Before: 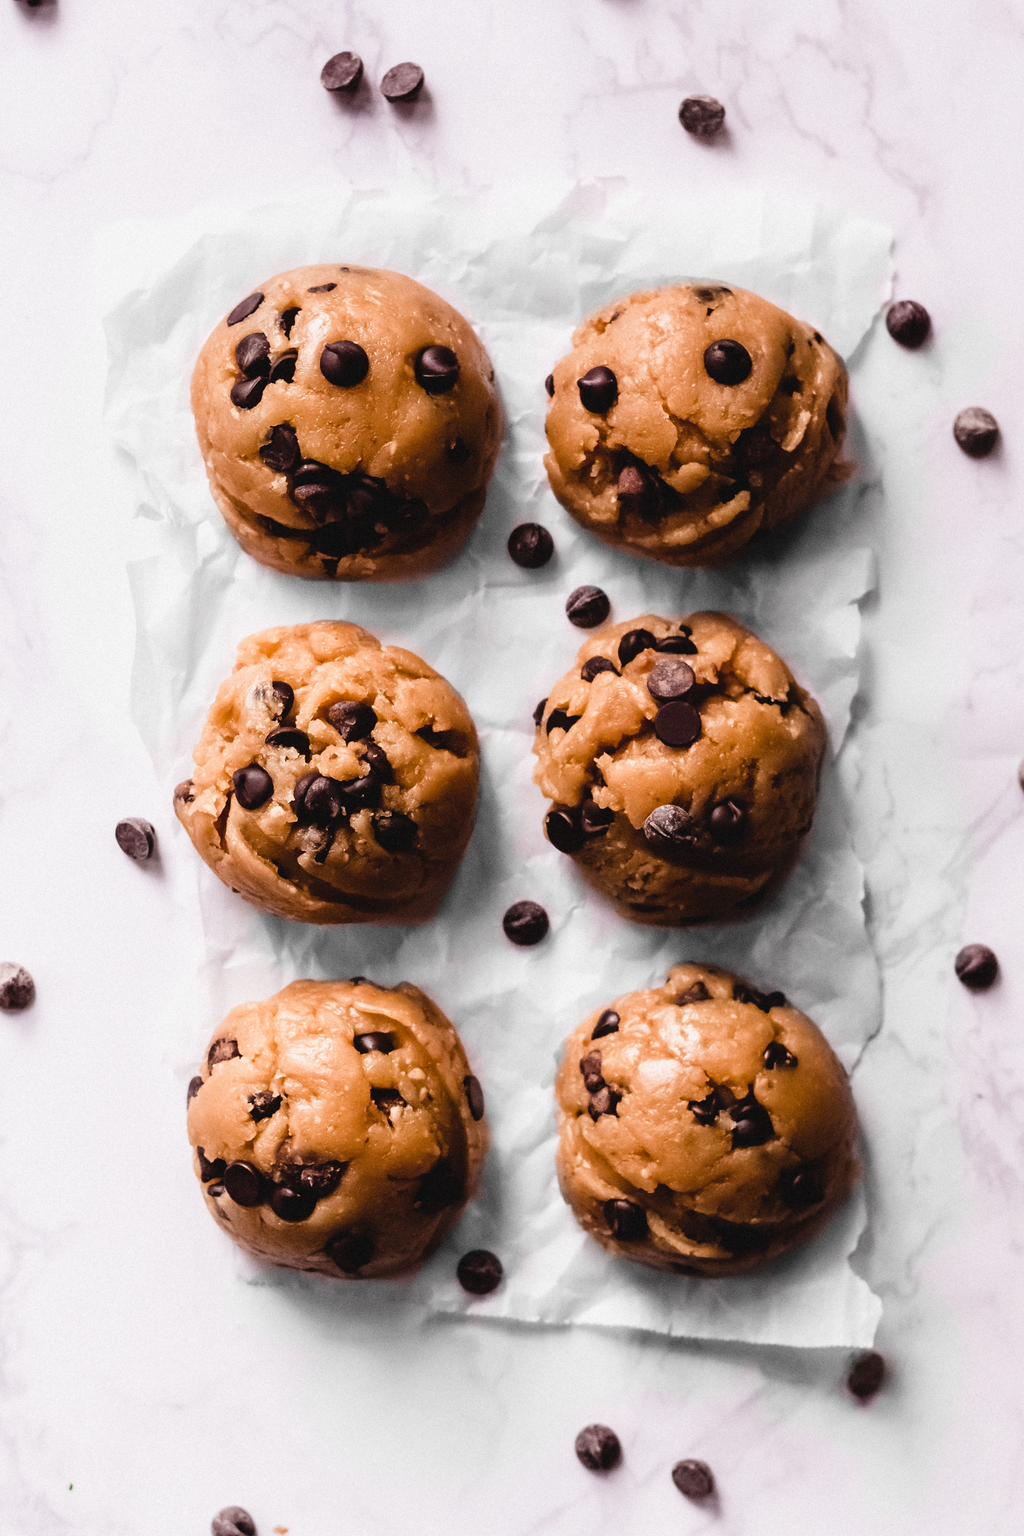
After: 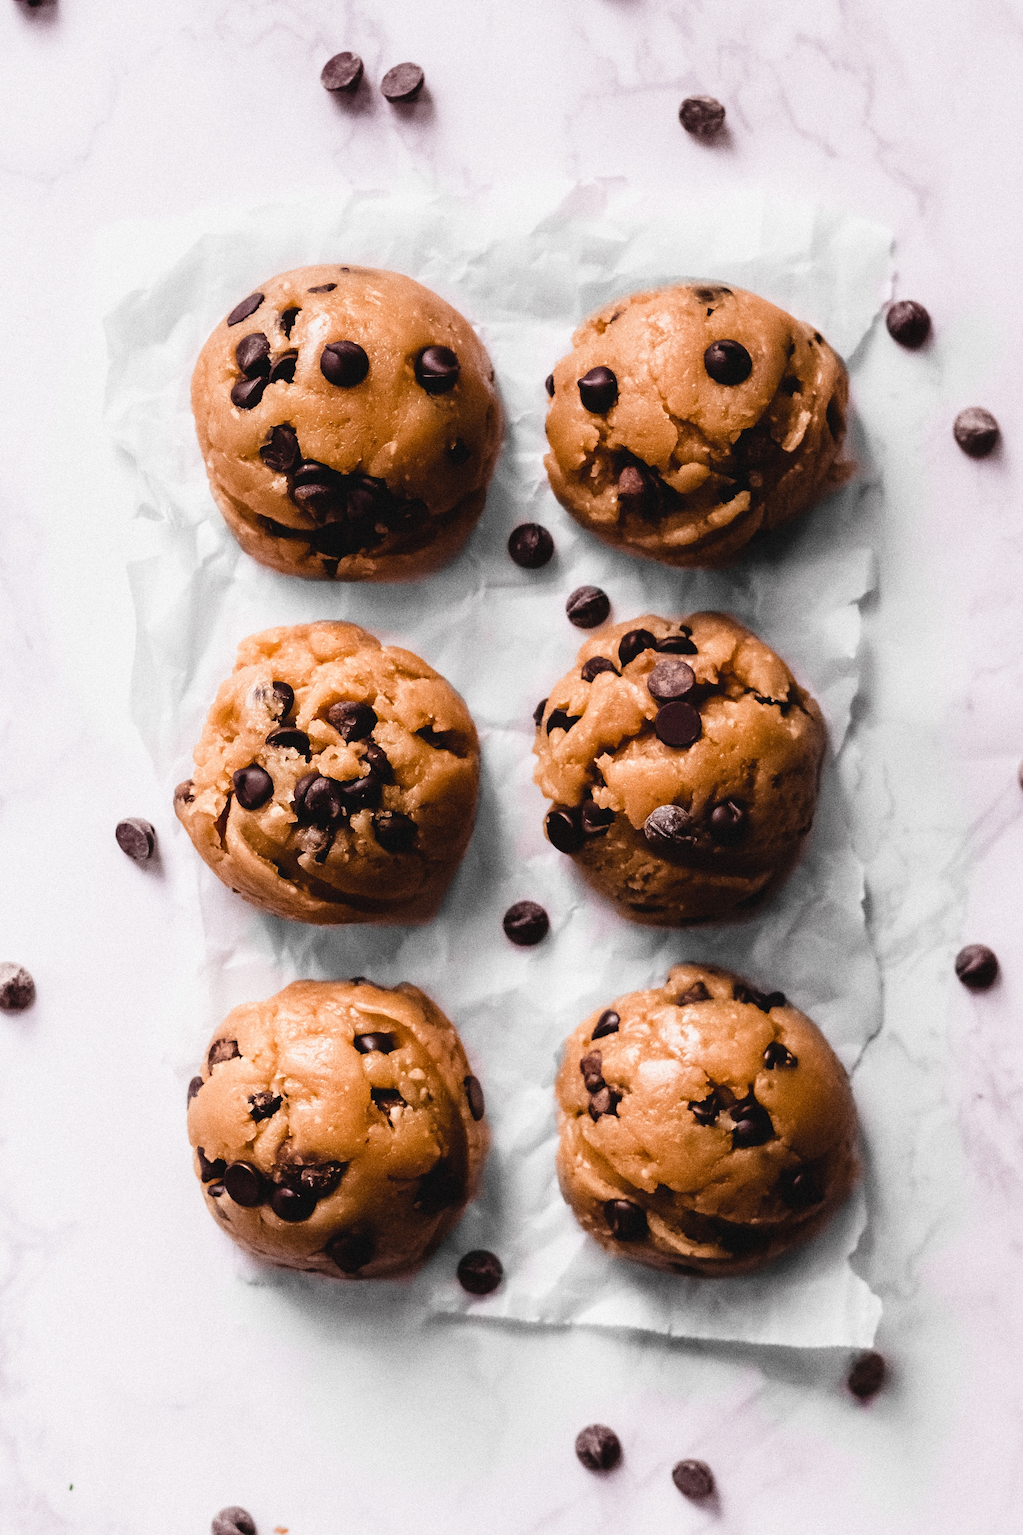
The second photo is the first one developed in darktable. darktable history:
white balance: emerald 1
grain: coarseness 0.09 ISO, strength 40%
